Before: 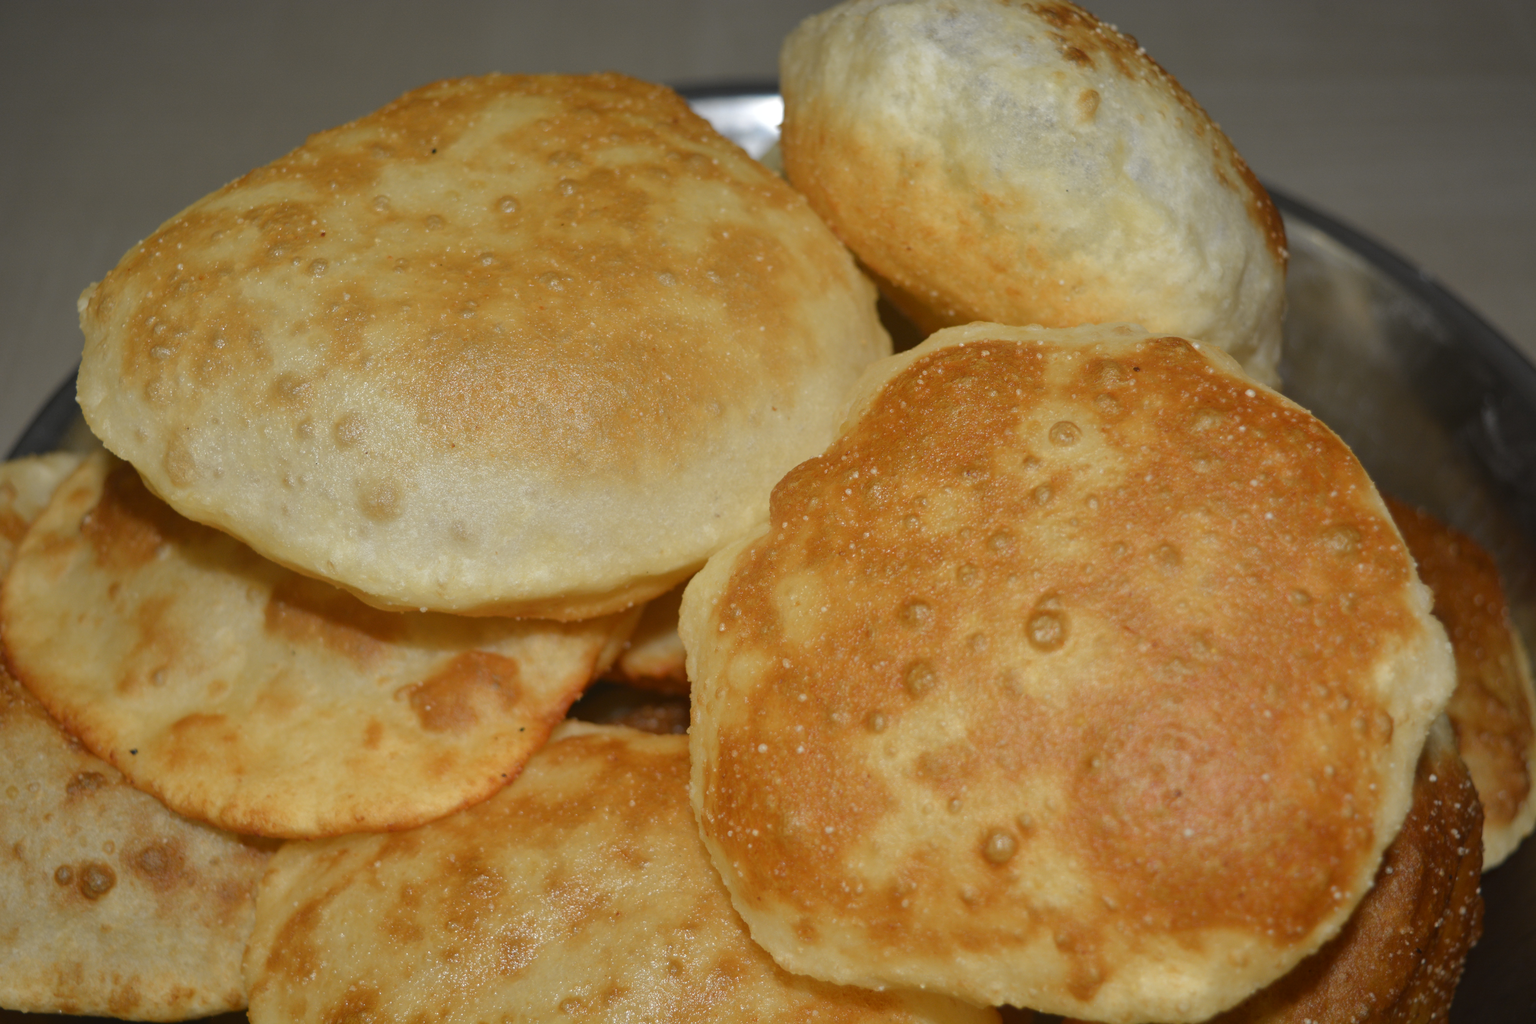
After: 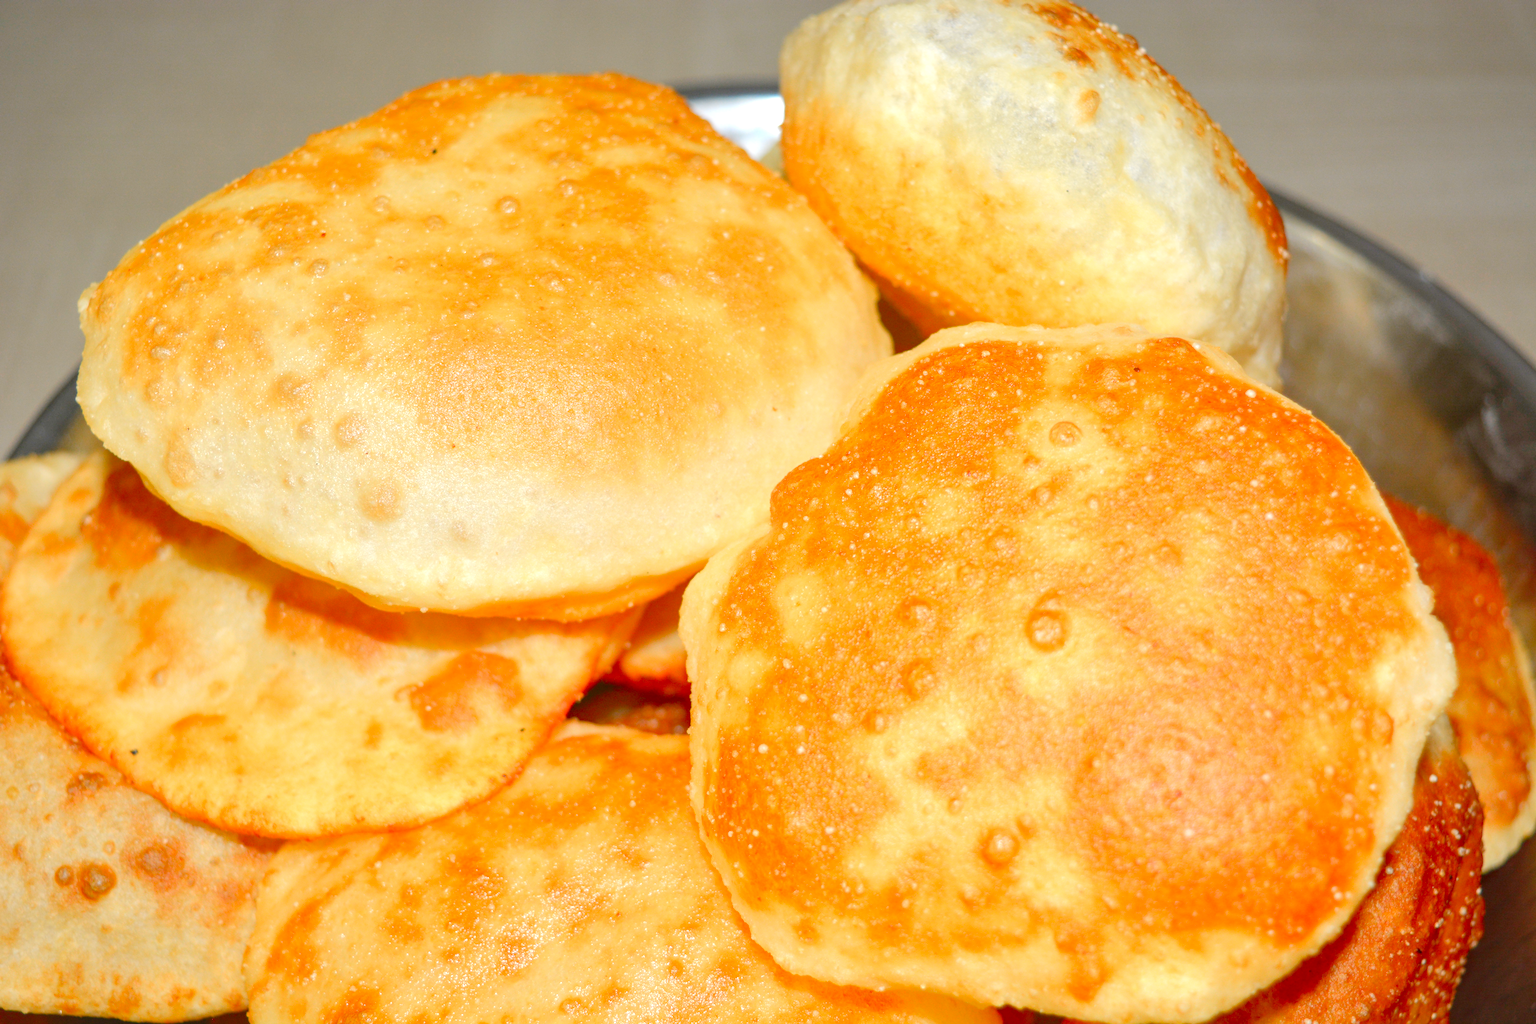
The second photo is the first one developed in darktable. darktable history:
local contrast: on, module defaults
levels: levels [0.008, 0.318, 0.836]
